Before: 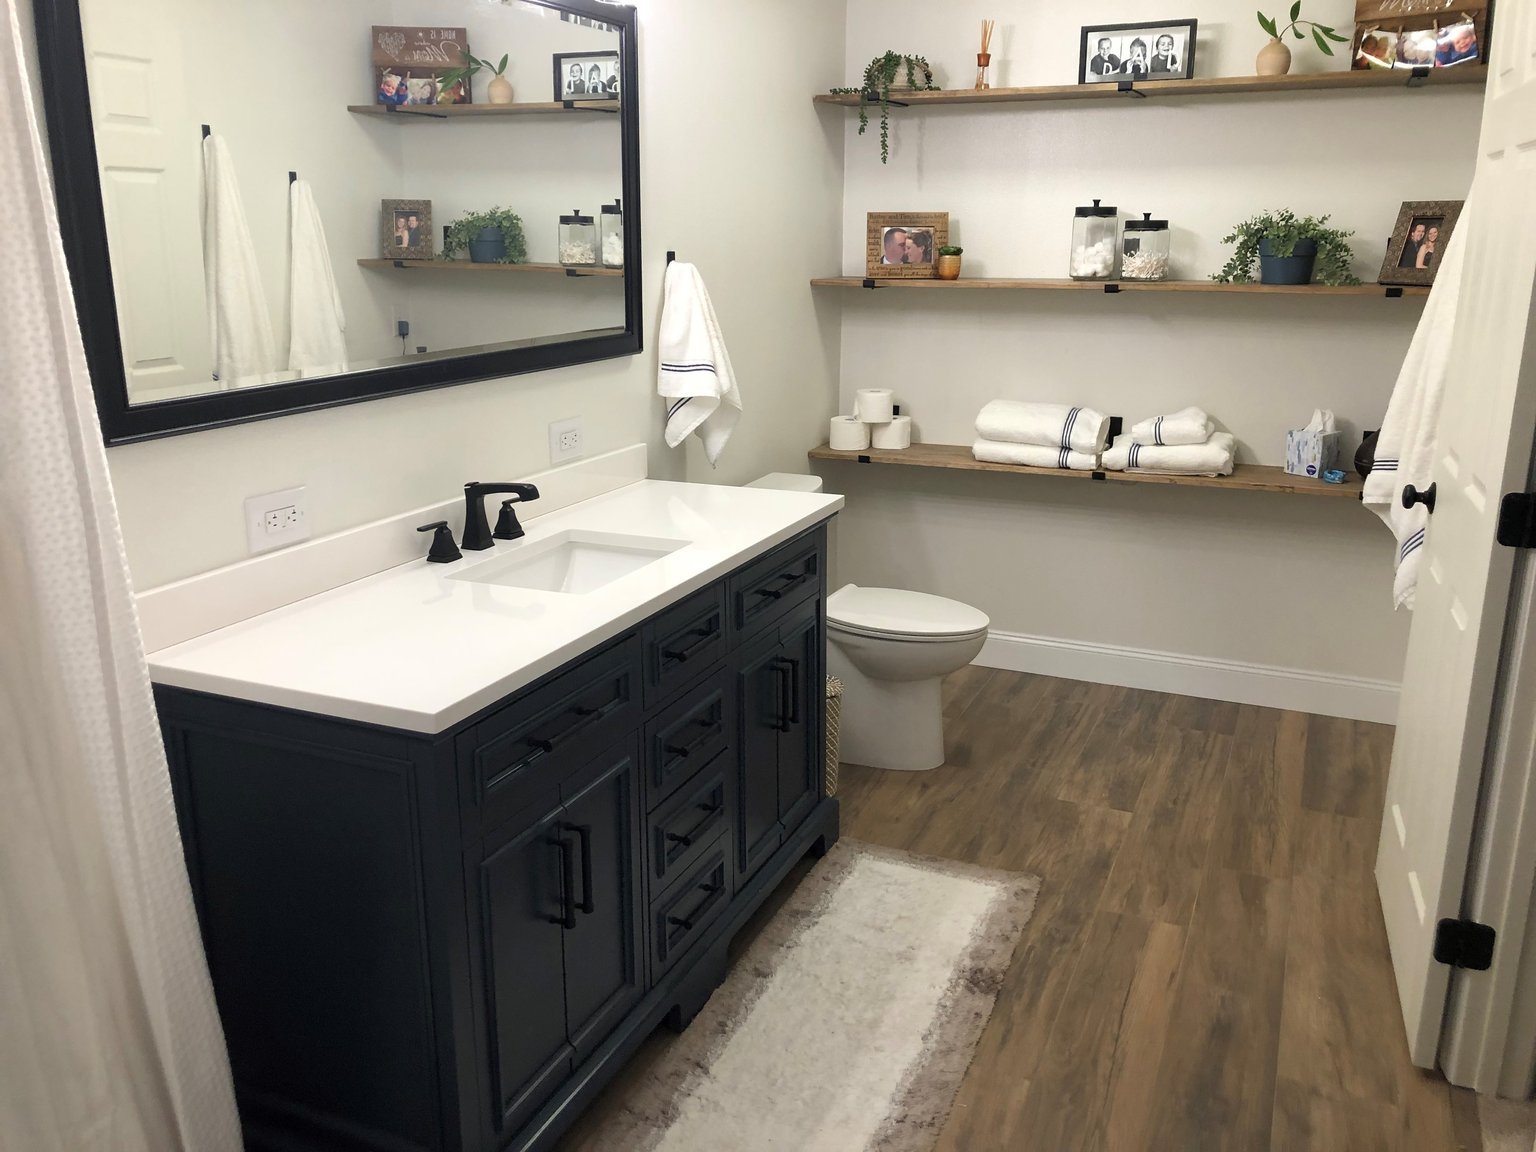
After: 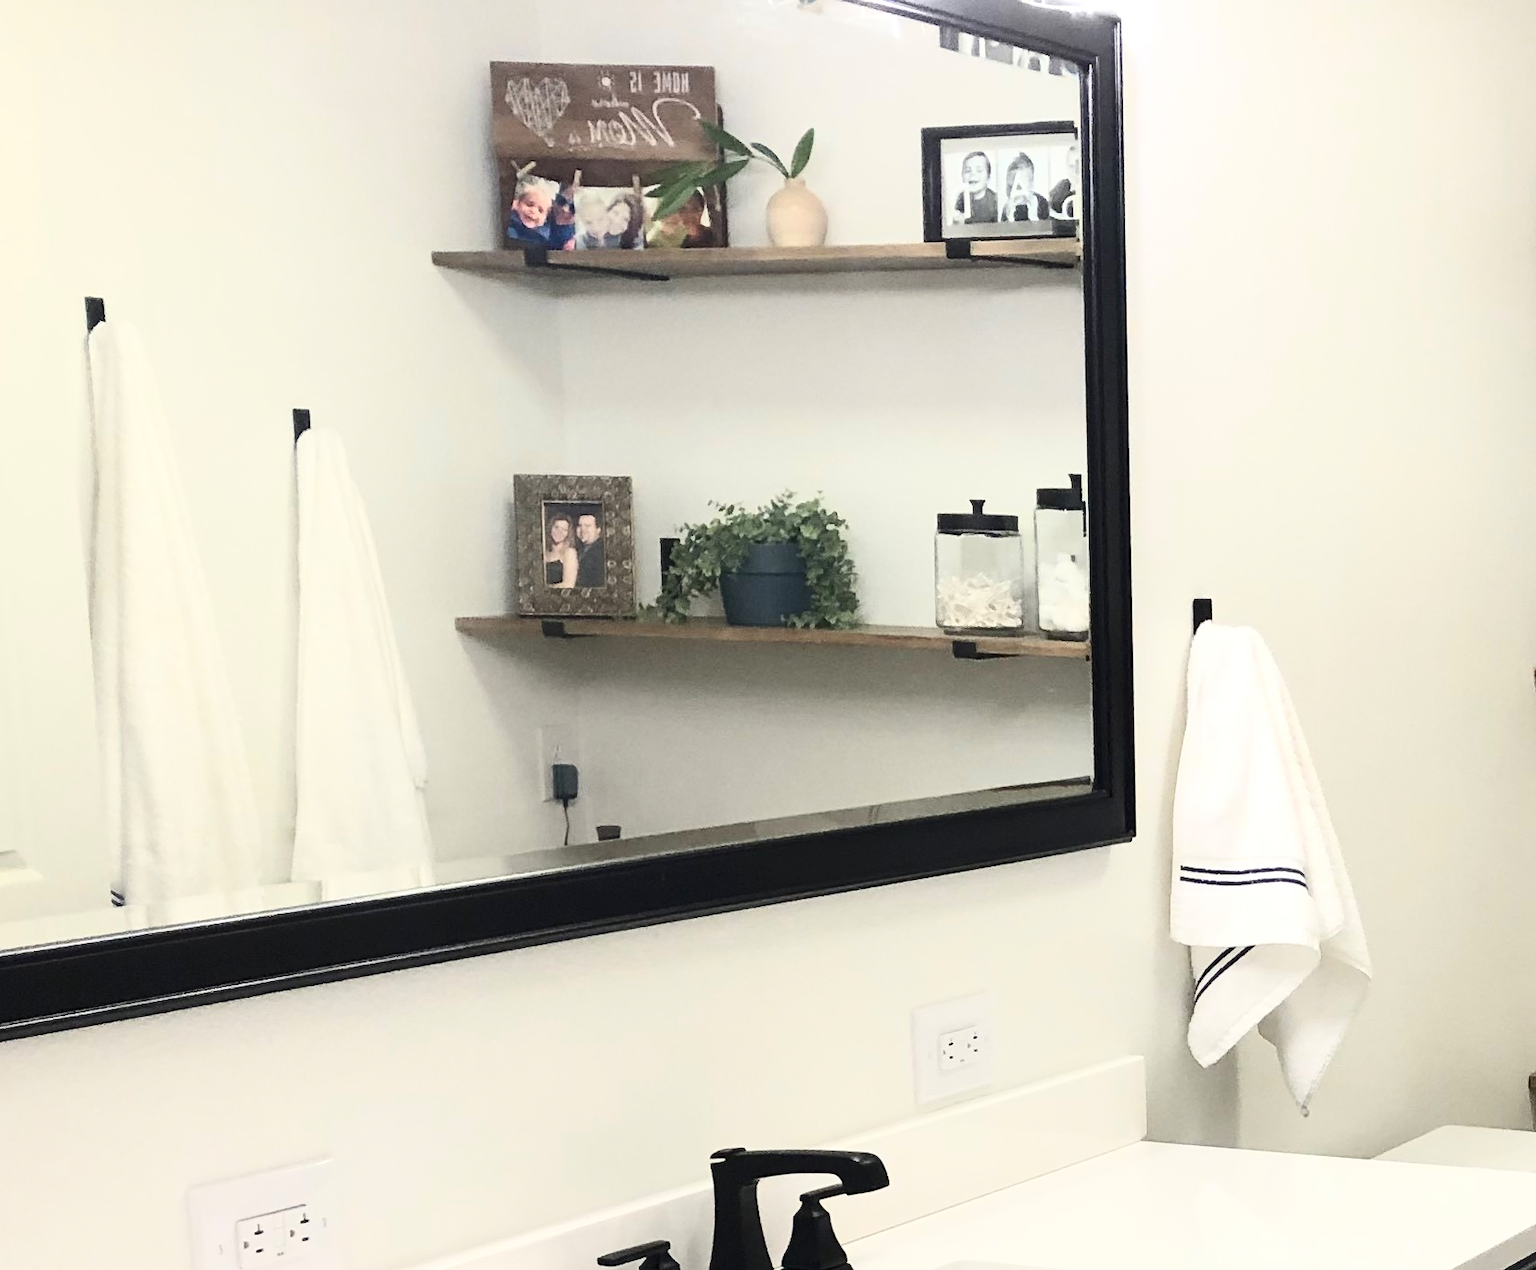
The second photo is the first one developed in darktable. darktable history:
contrast brightness saturation: contrast 0.39, brightness 0.1
crop and rotate: left 10.817%, top 0.062%, right 47.194%, bottom 53.626%
